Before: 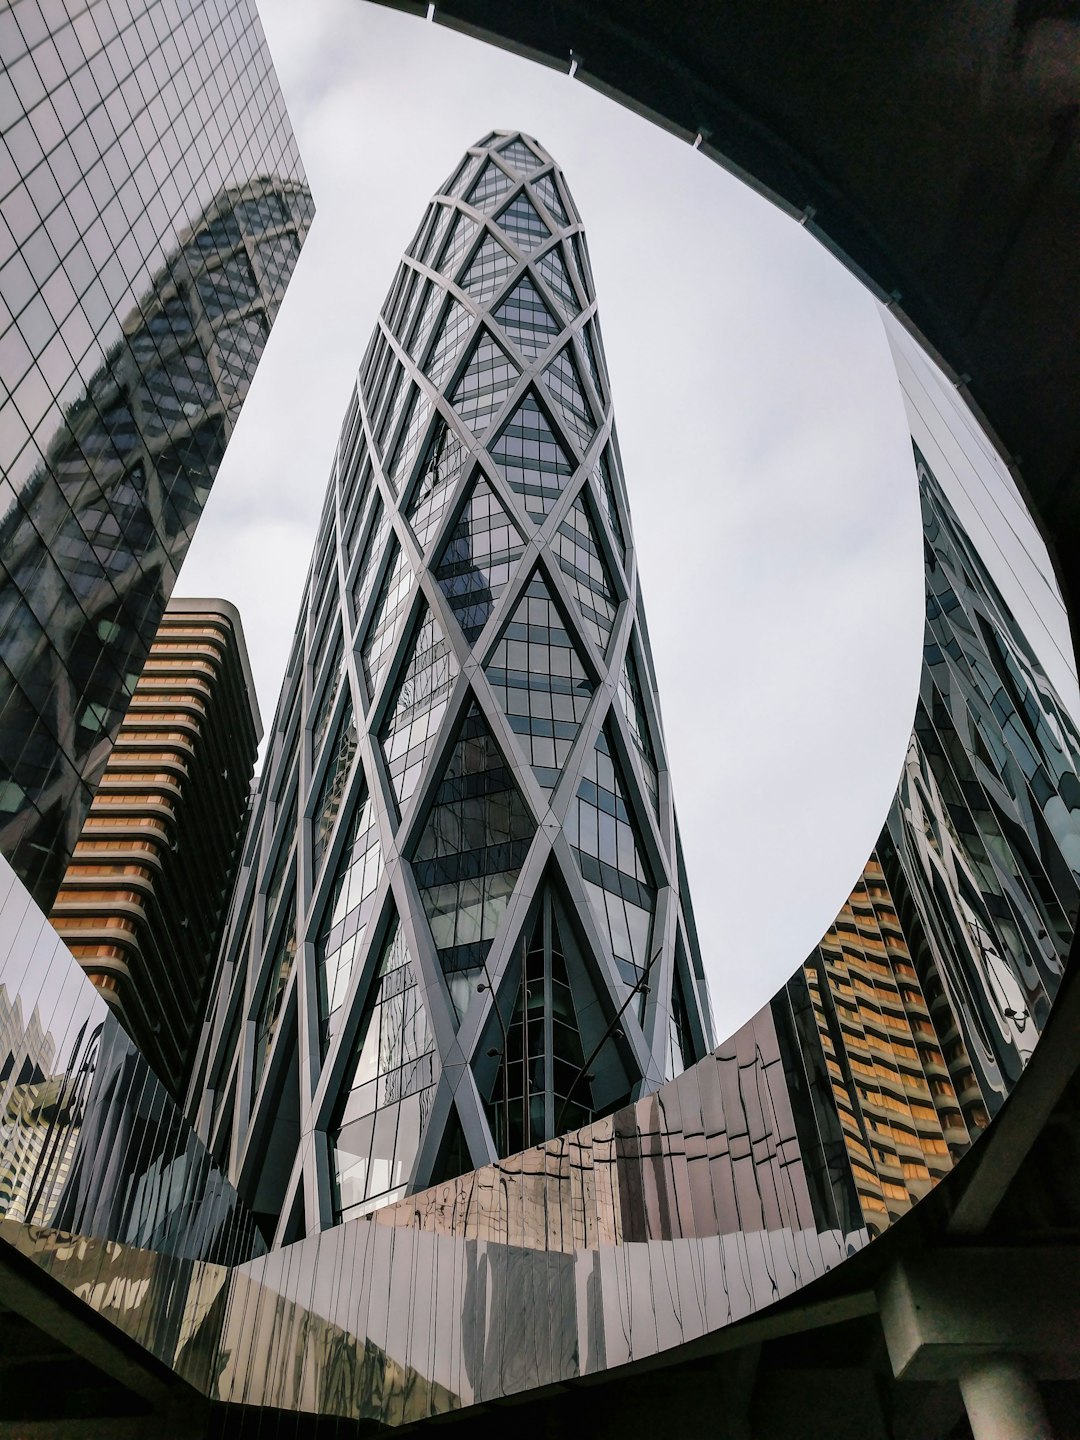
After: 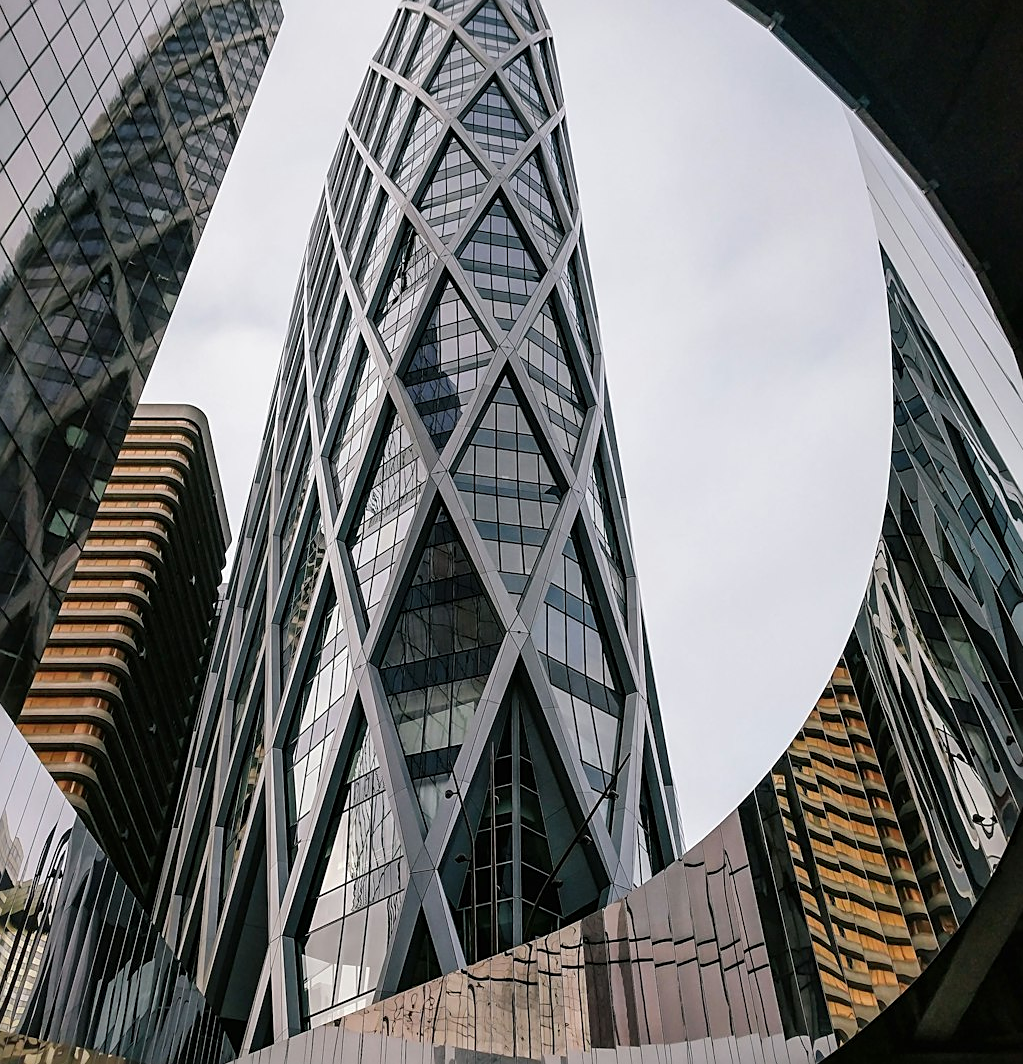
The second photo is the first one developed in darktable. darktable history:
crop and rotate: left 3.005%, top 13.494%, right 2.269%, bottom 12.61%
sharpen: on, module defaults
